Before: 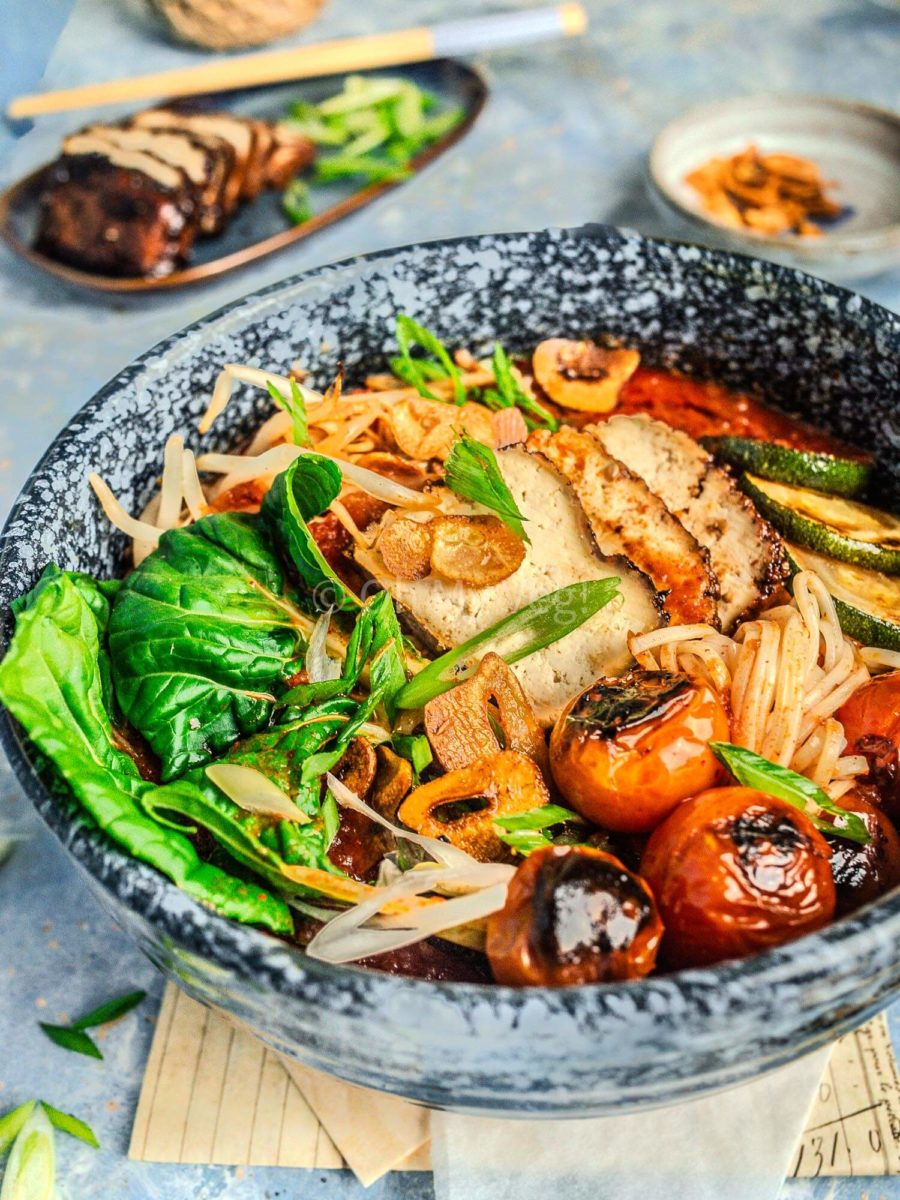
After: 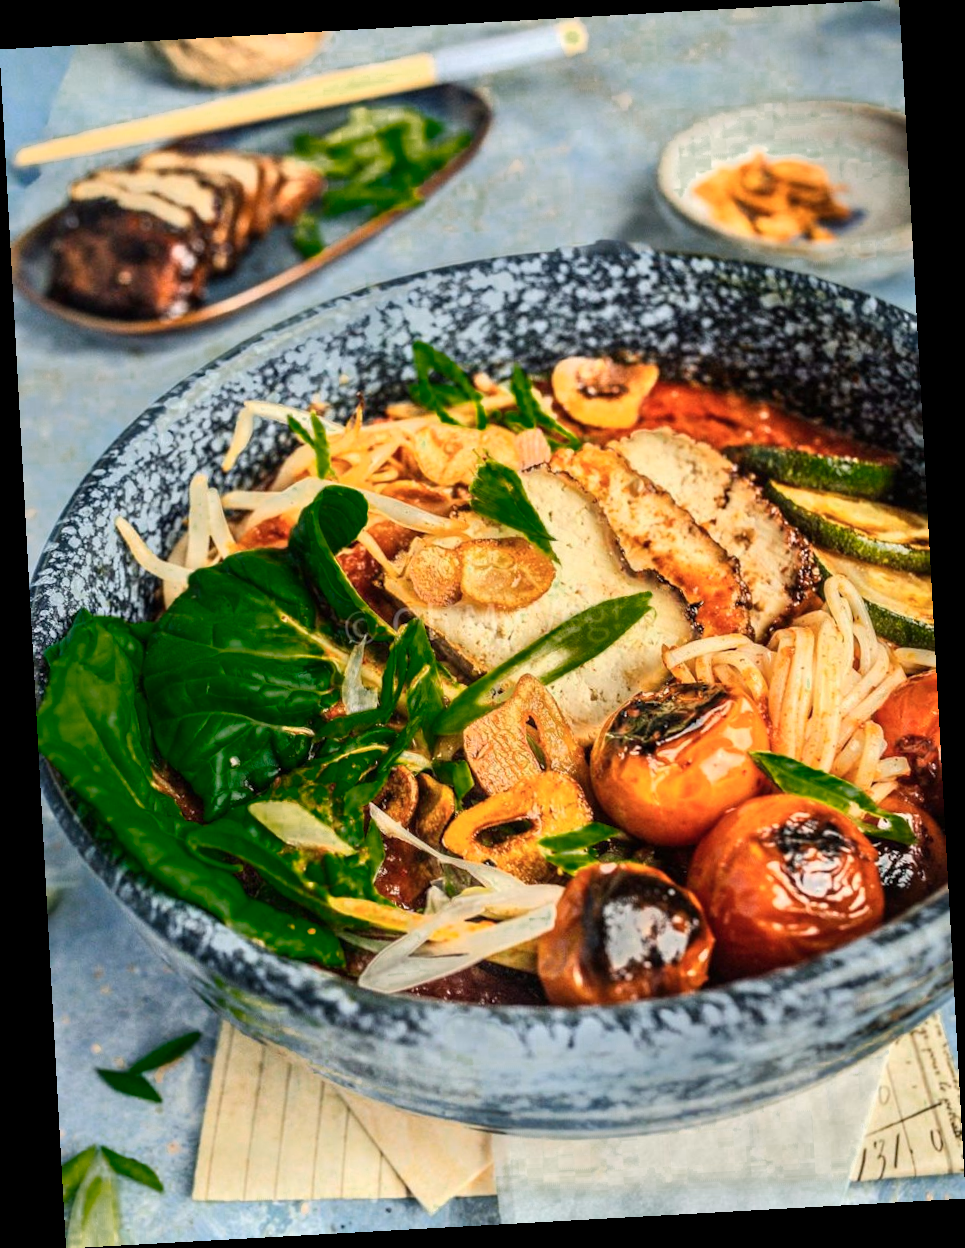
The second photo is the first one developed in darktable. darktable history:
color zones: curves: ch0 [(0.25, 0.5) (0.347, 0.092) (0.75, 0.5)]; ch1 [(0.25, 0.5) (0.33, 0.51) (0.75, 0.5)]
rotate and perspective: rotation -3.18°, automatic cropping off
